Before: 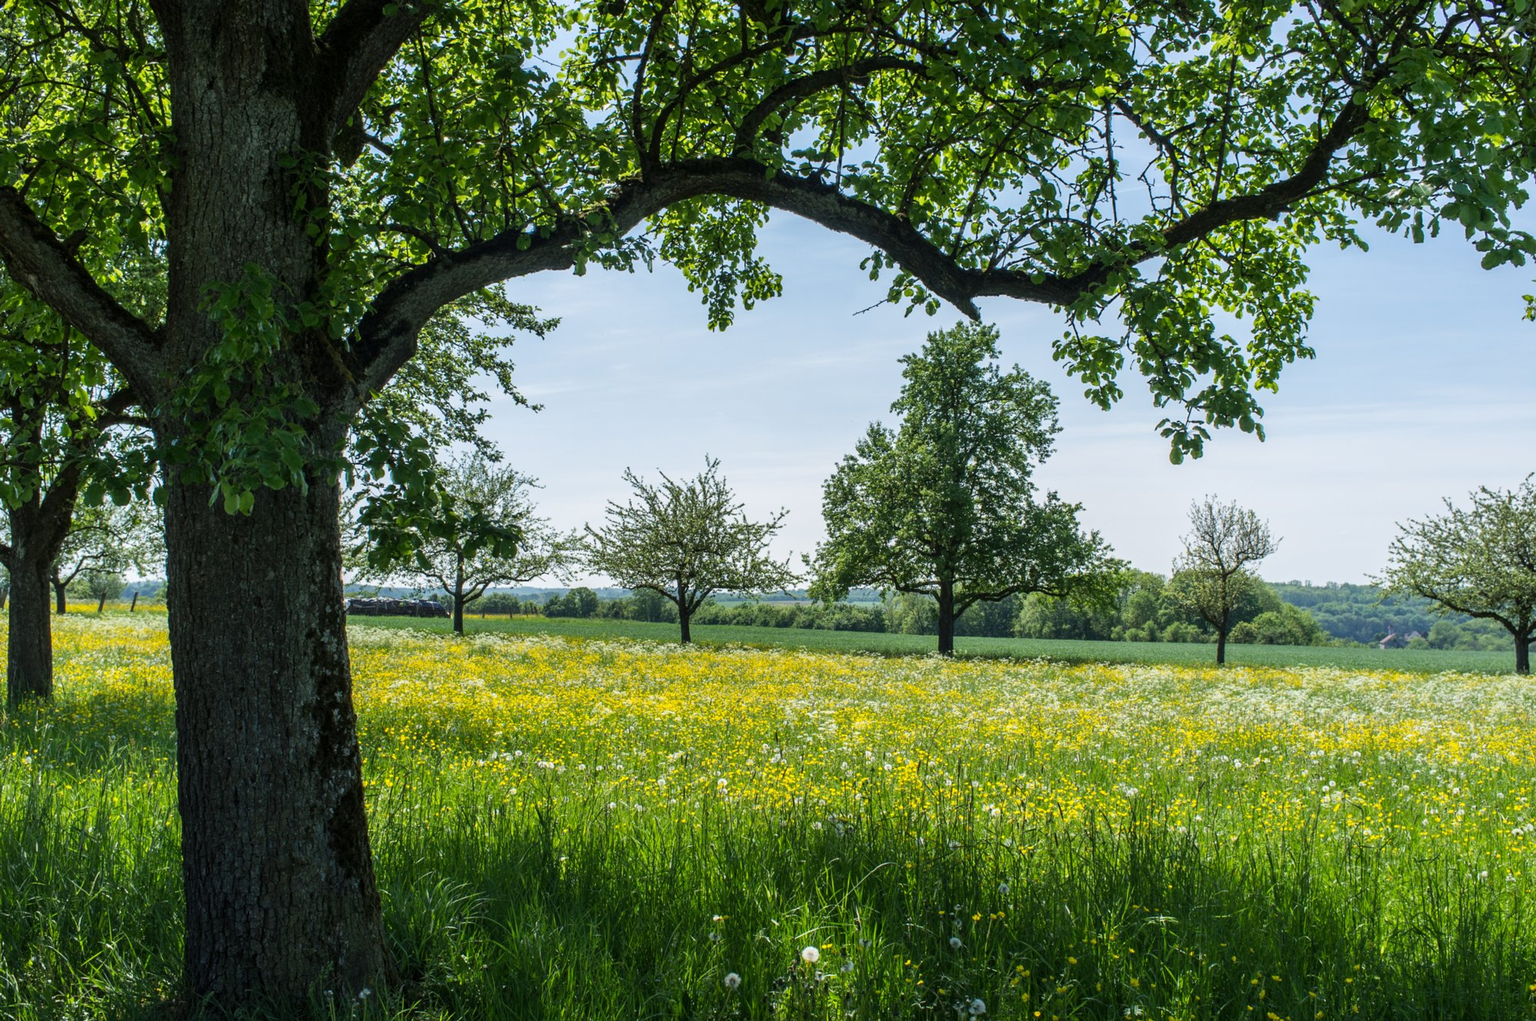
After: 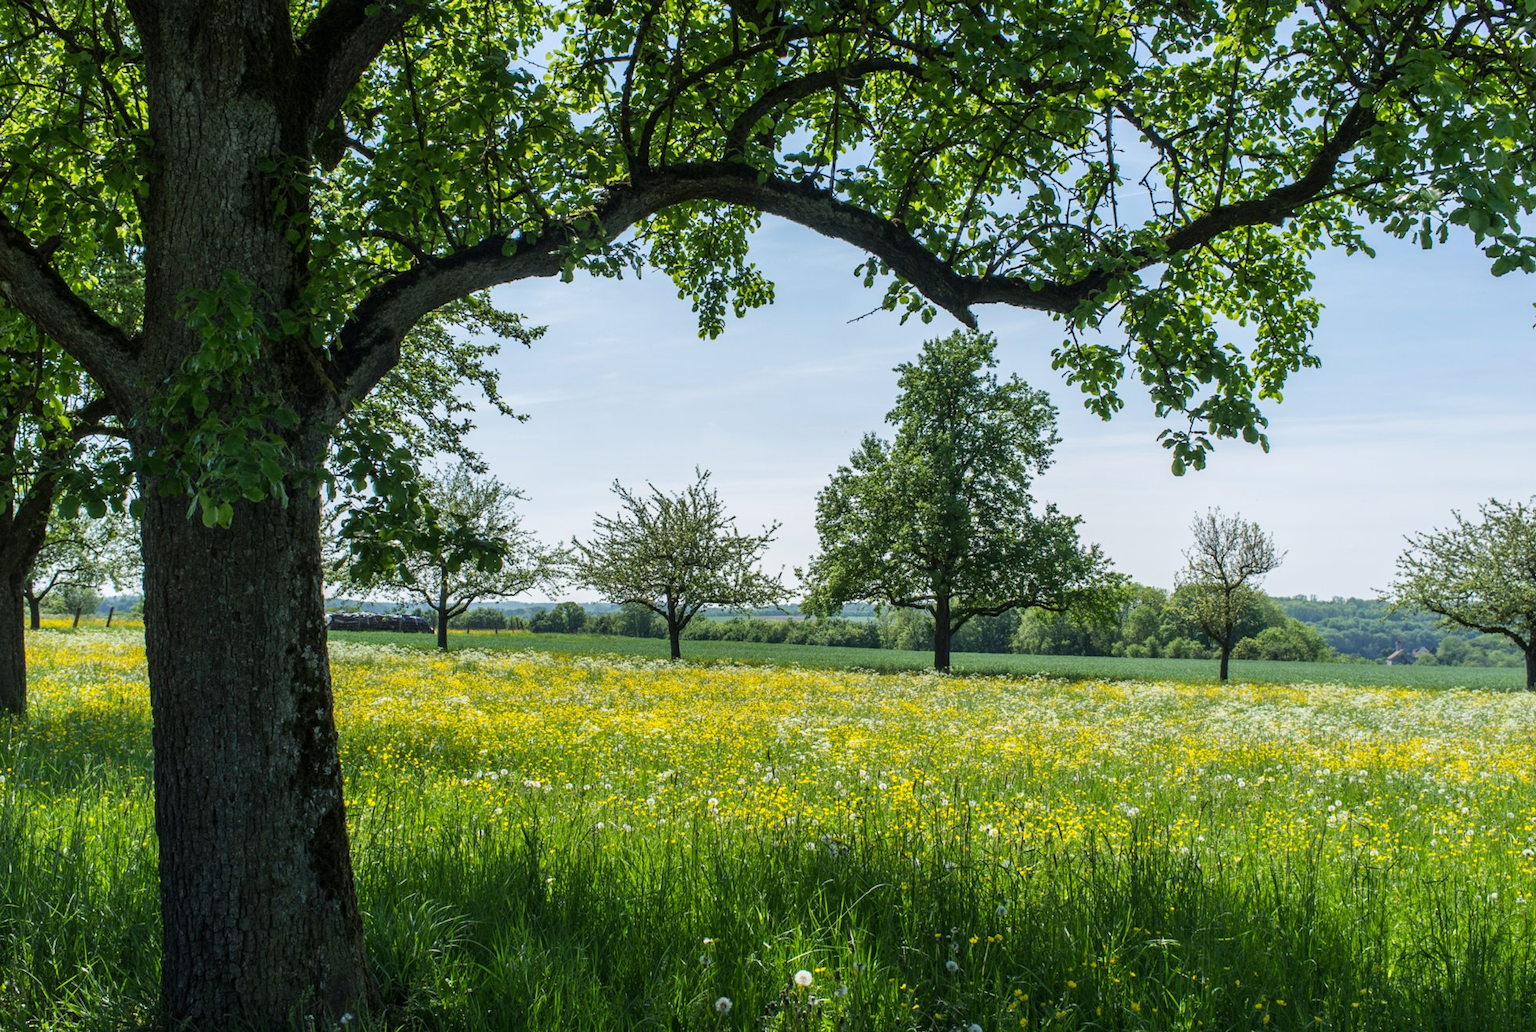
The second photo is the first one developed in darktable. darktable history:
sharpen: radius 2.883, amount 0.868, threshold 47.523
crop and rotate: left 1.774%, right 0.633%, bottom 1.28%
